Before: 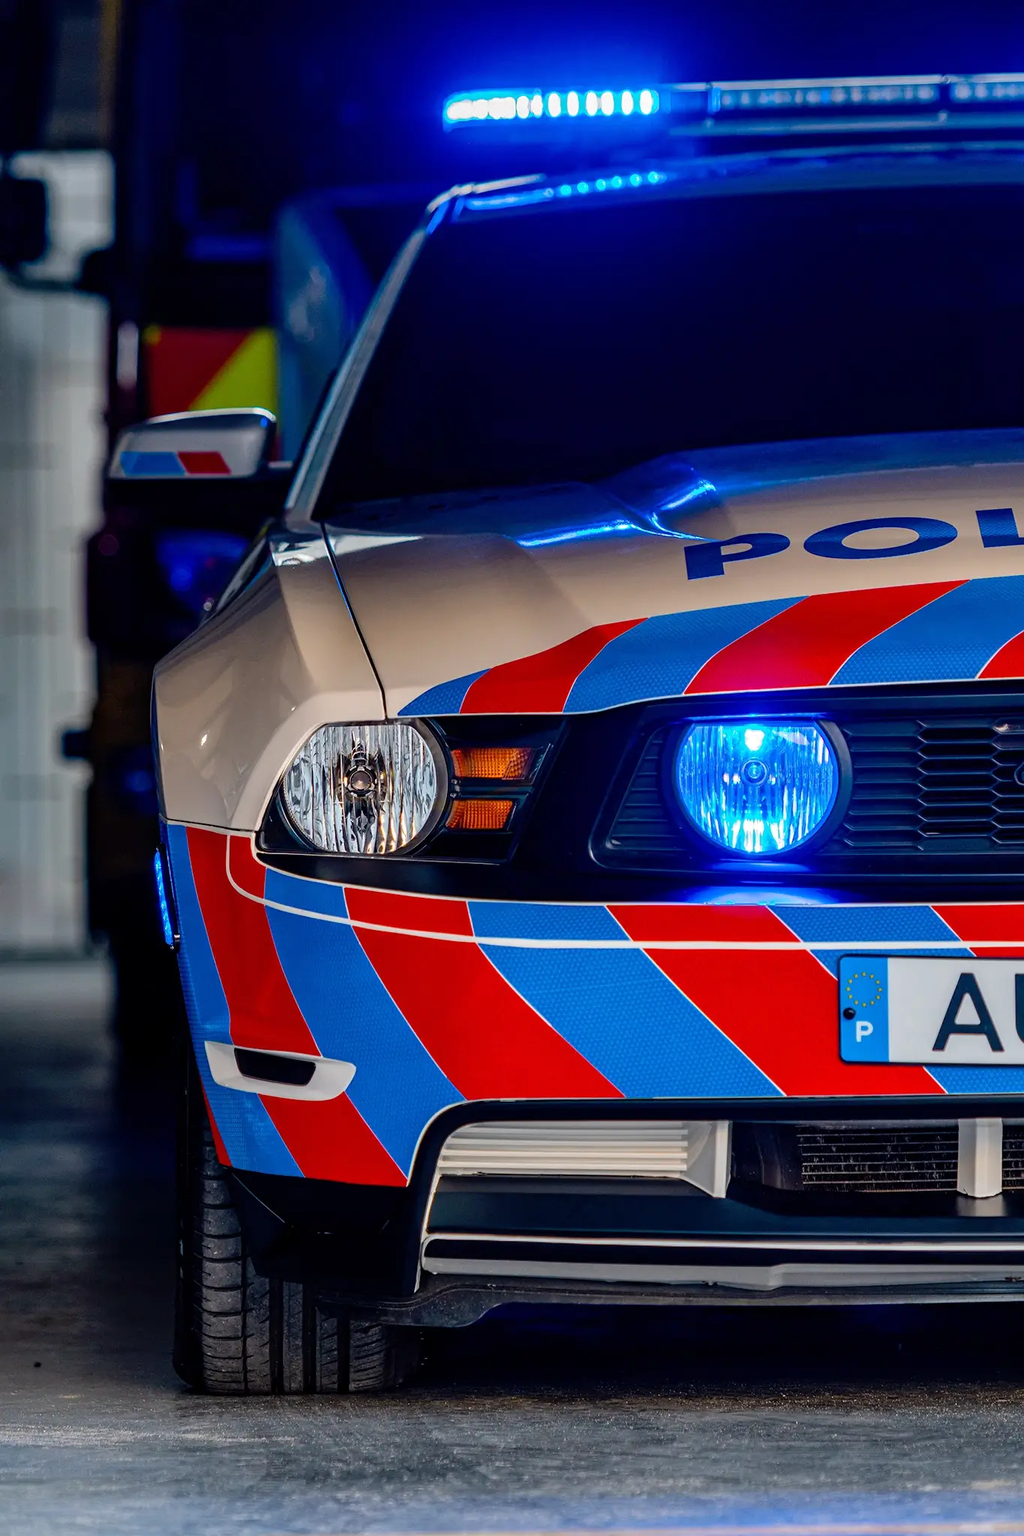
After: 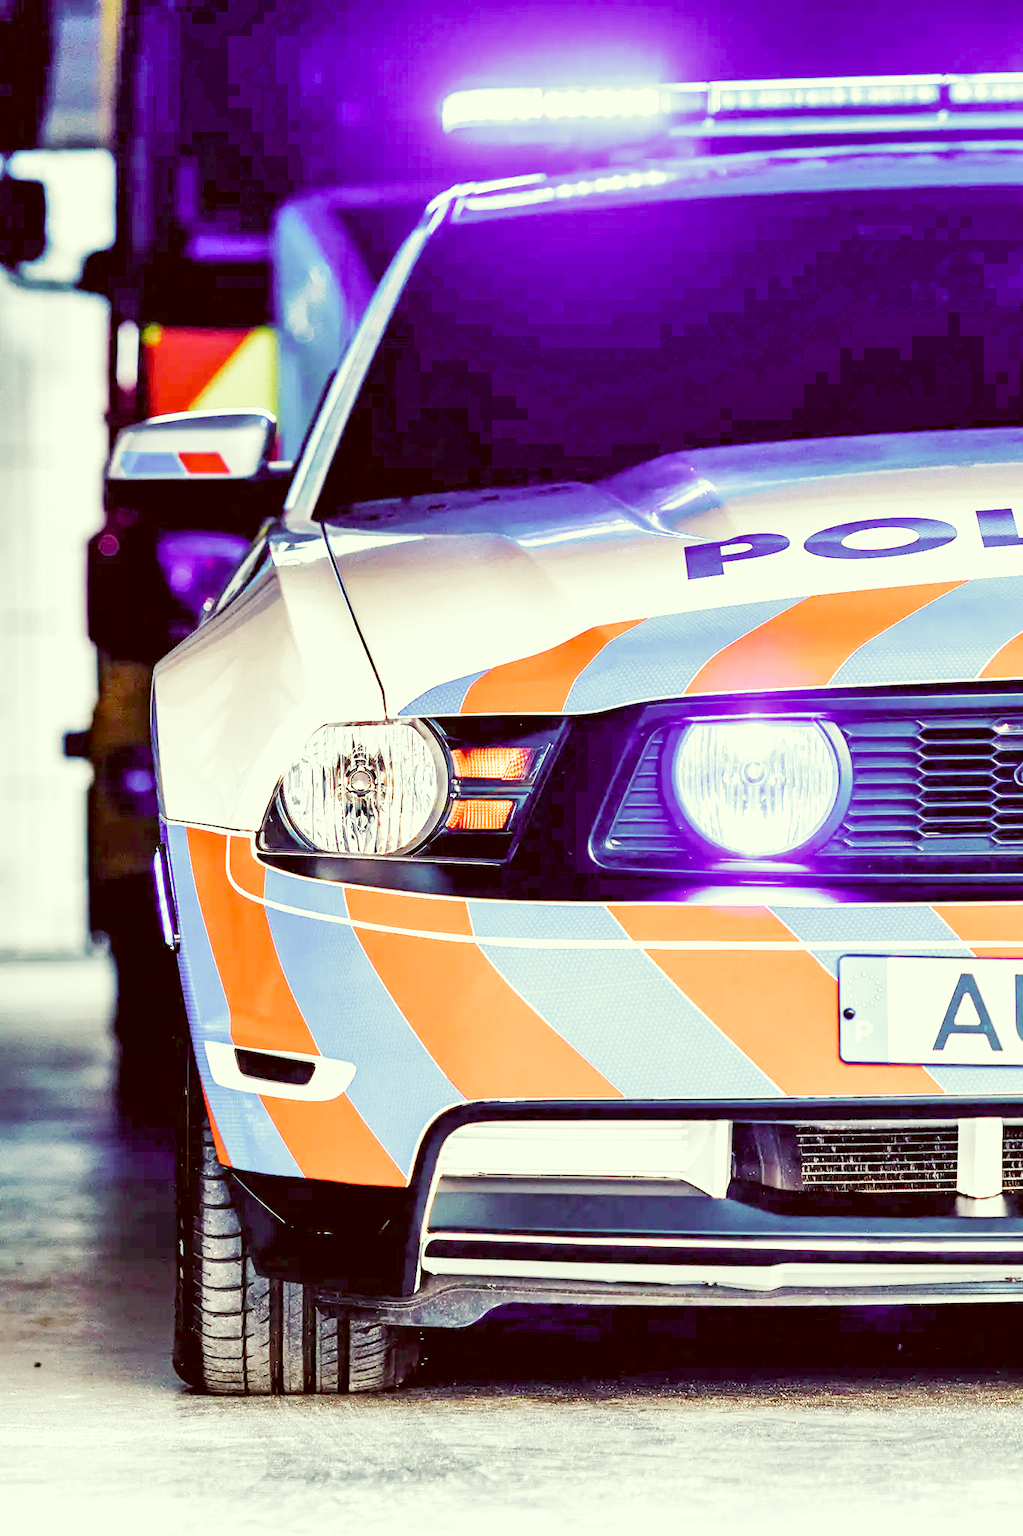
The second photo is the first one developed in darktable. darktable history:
shadows and highlights: shadows 51.78, highlights -28.4, soften with gaussian
exposure: black level correction 0, exposure 3.901 EV, compensate highlight preservation false
filmic rgb: black relative exposure -7.15 EV, white relative exposure 5.35 EV, threshold 2.96 EV, hardness 3.02, add noise in highlights 0.001, preserve chrominance no, color science v3 (2019), use custom middle-gray values true, contrast in highlights soft, enable highlight reconstruction true
color correction: highlights a* -5.58, highlights b* 9.8, shadows a* 9.54, shadows b* 24.16
